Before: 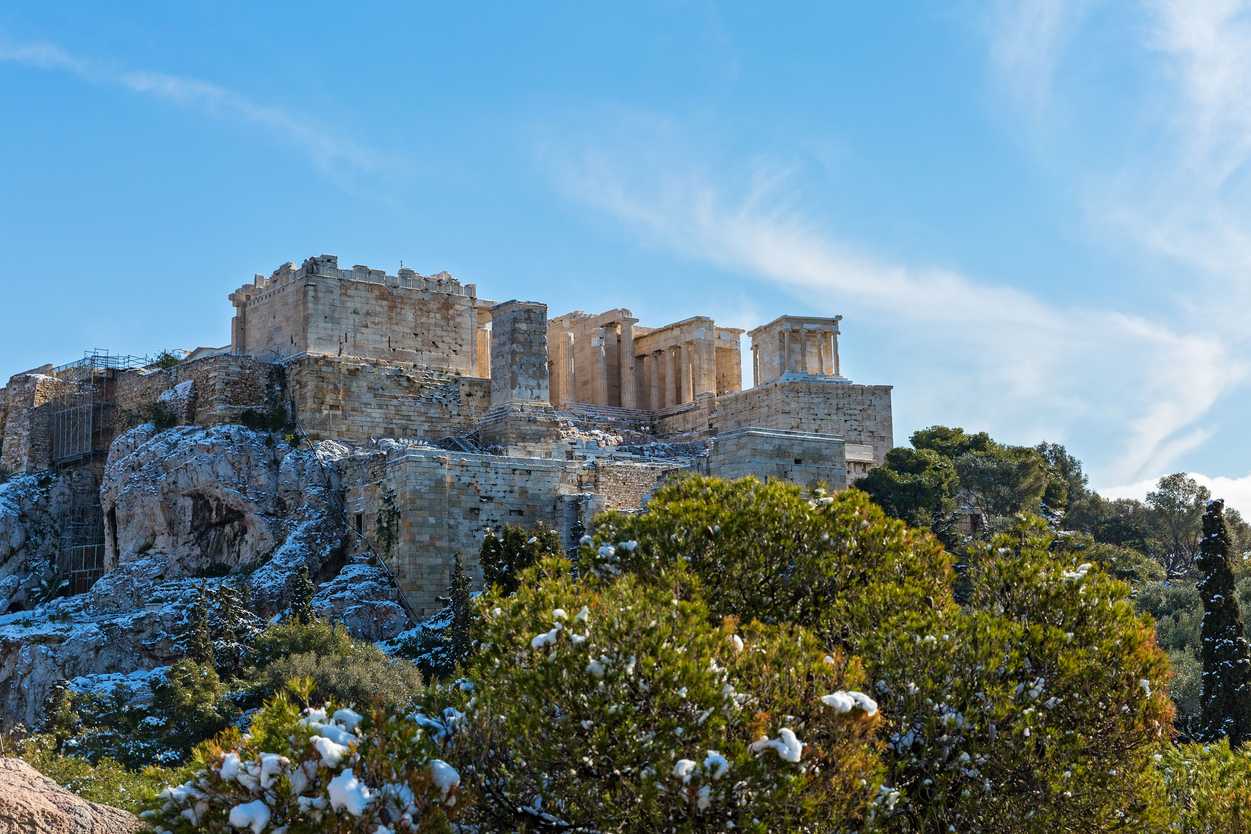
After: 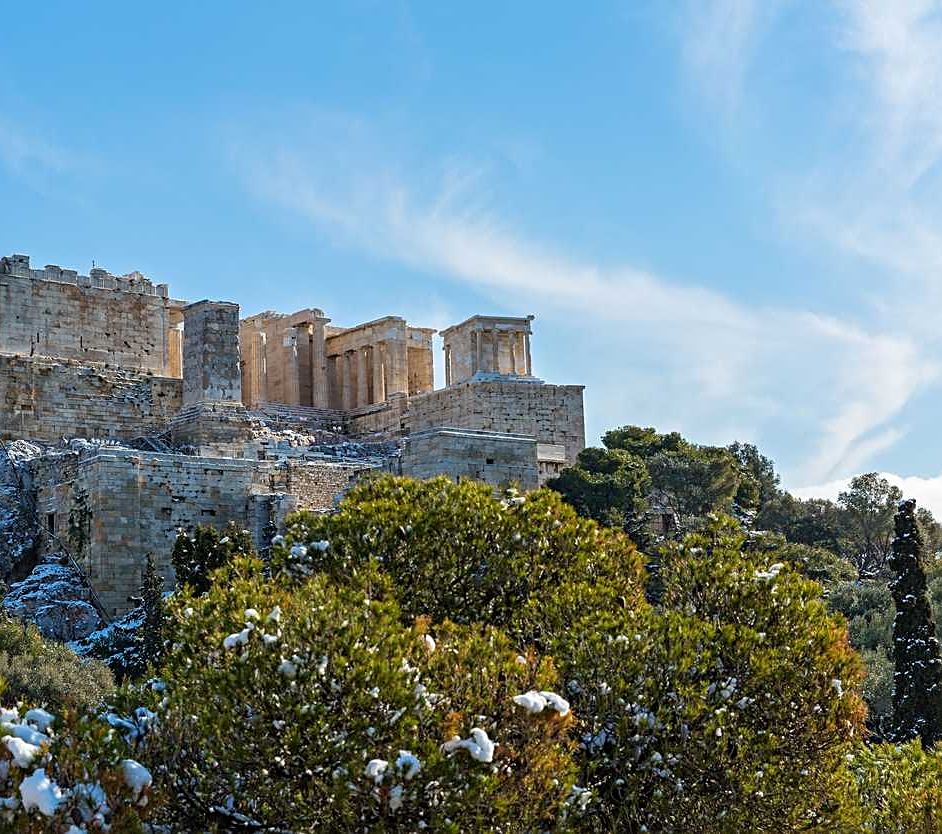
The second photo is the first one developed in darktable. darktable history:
sharpen: on, module defaults
crop and rotate: left 24.652%
